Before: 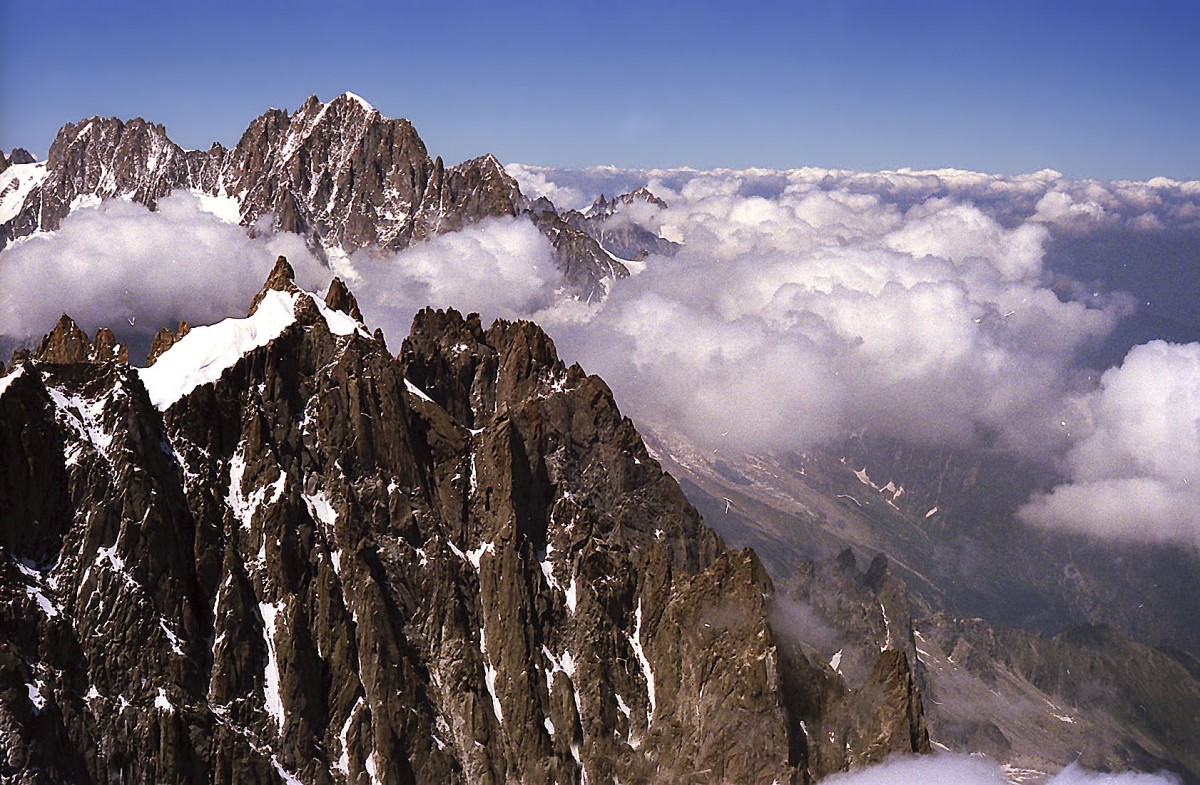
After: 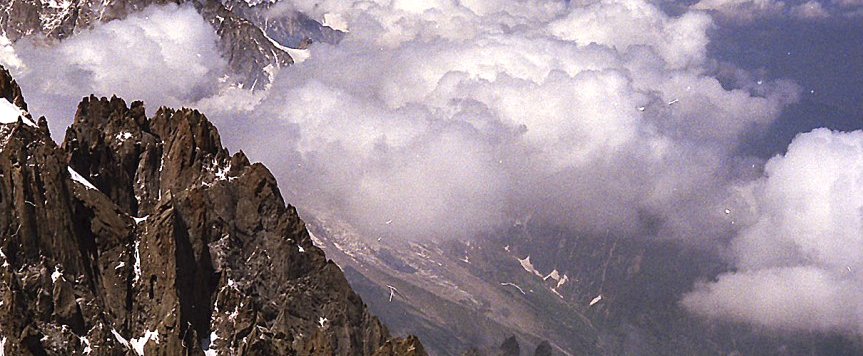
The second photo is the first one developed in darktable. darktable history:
crop and rotate: left 28.026%, top 27.11%, bottom 27.487%
exposure: exposure 0.134 EV, compensate exposure bias true, compensate highlight preservation false
